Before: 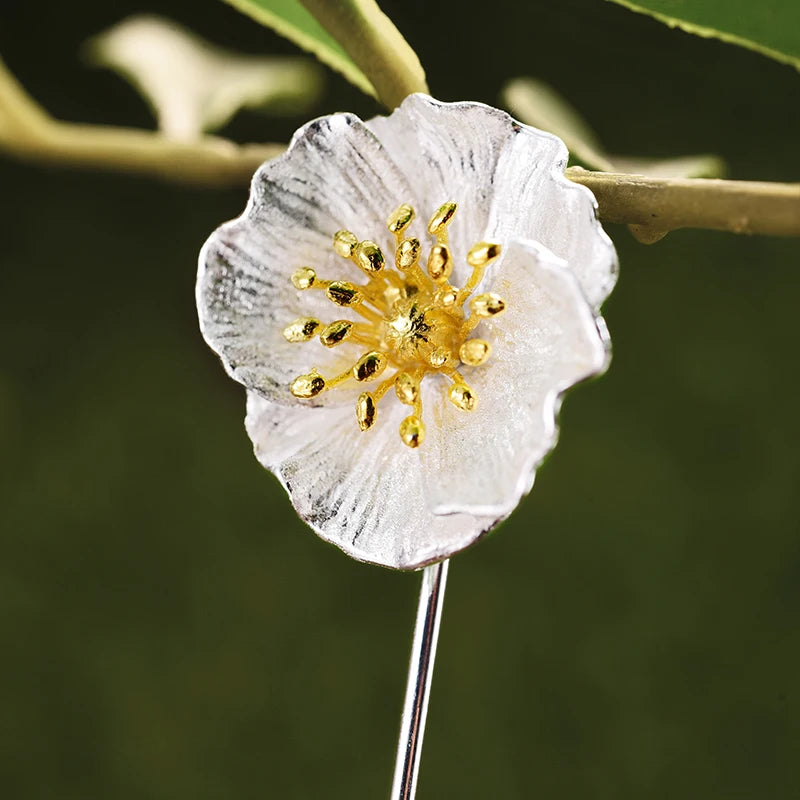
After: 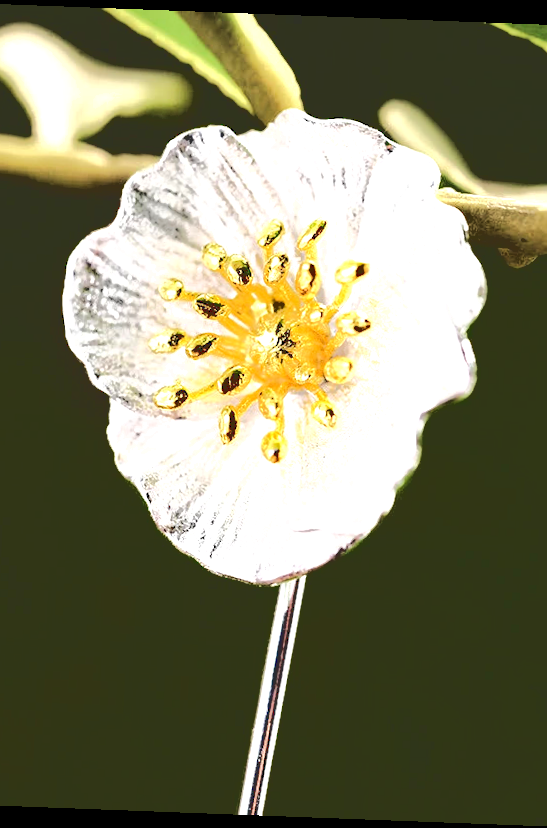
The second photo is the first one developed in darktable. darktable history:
base curve: curves: ch0 [(0.065, 0.026) (0.236, 0.358) (0.53, 0.546) (0.777, 0.841) (0.924, 0.992)], preserve colors average RGB
crop and rotate: left 18.442%, right 15.508%
exposure: exposure 0.64 EV, compensate highlight preservation false
rotate and perspective: rotation 2.17°, automatic cropping off
